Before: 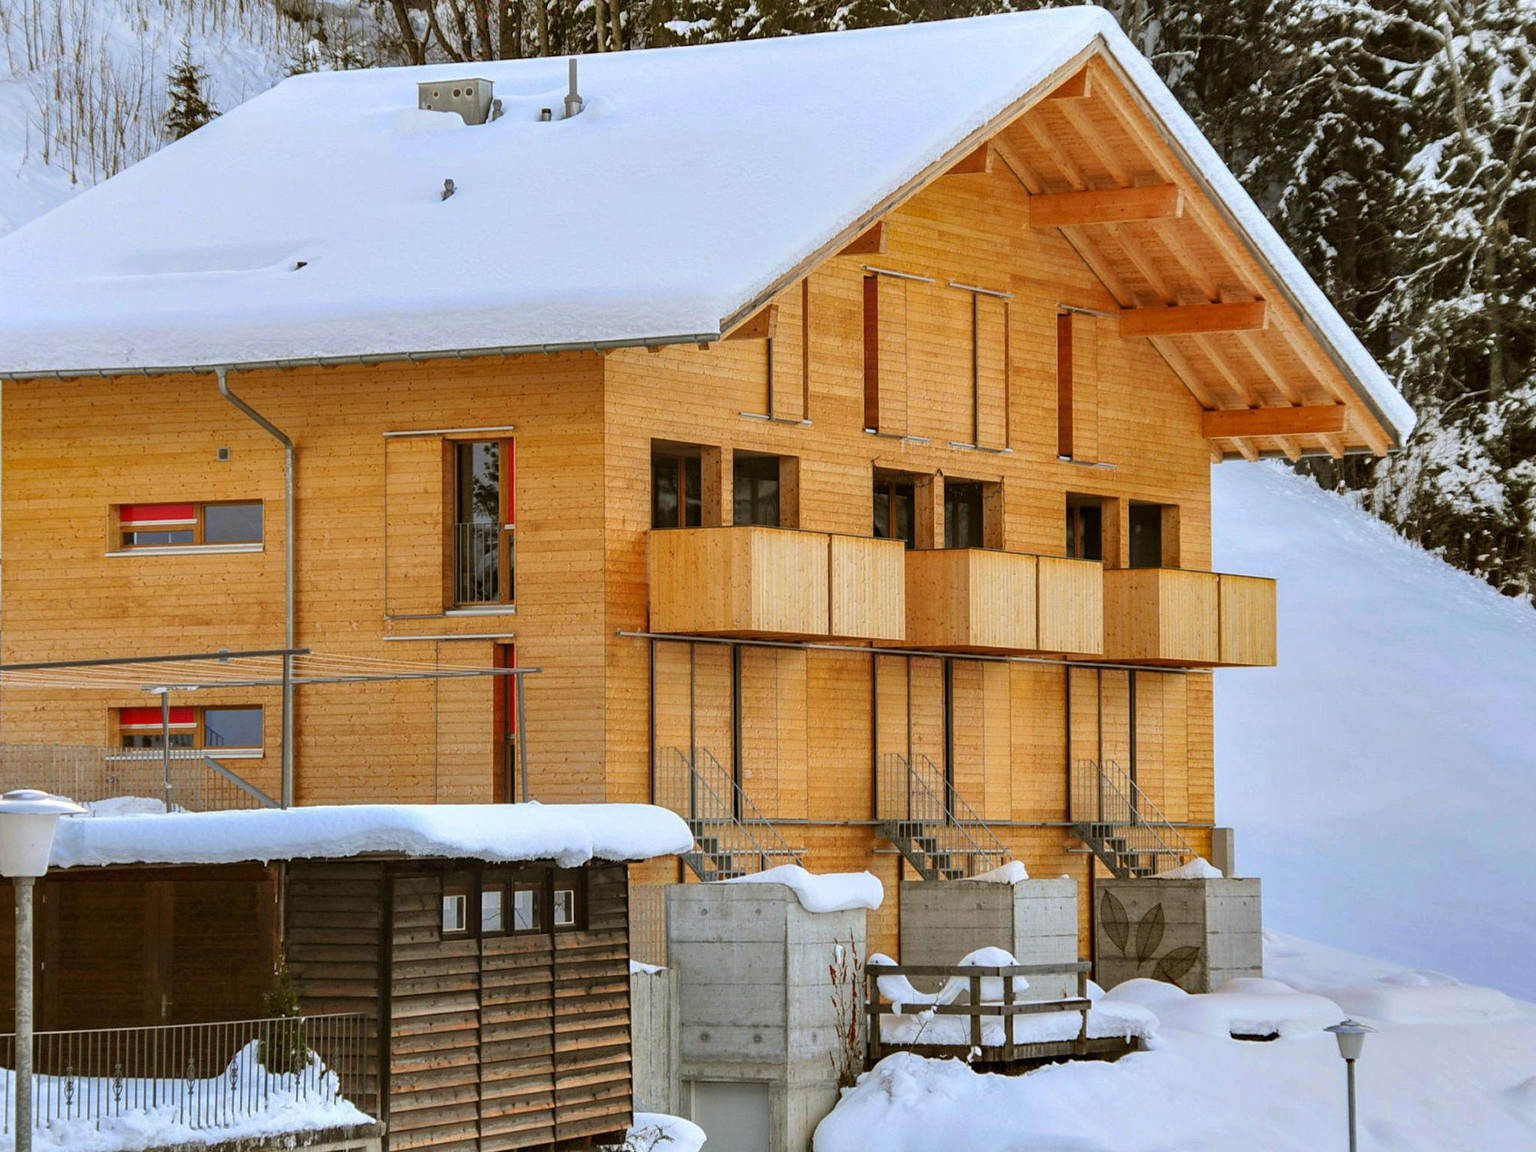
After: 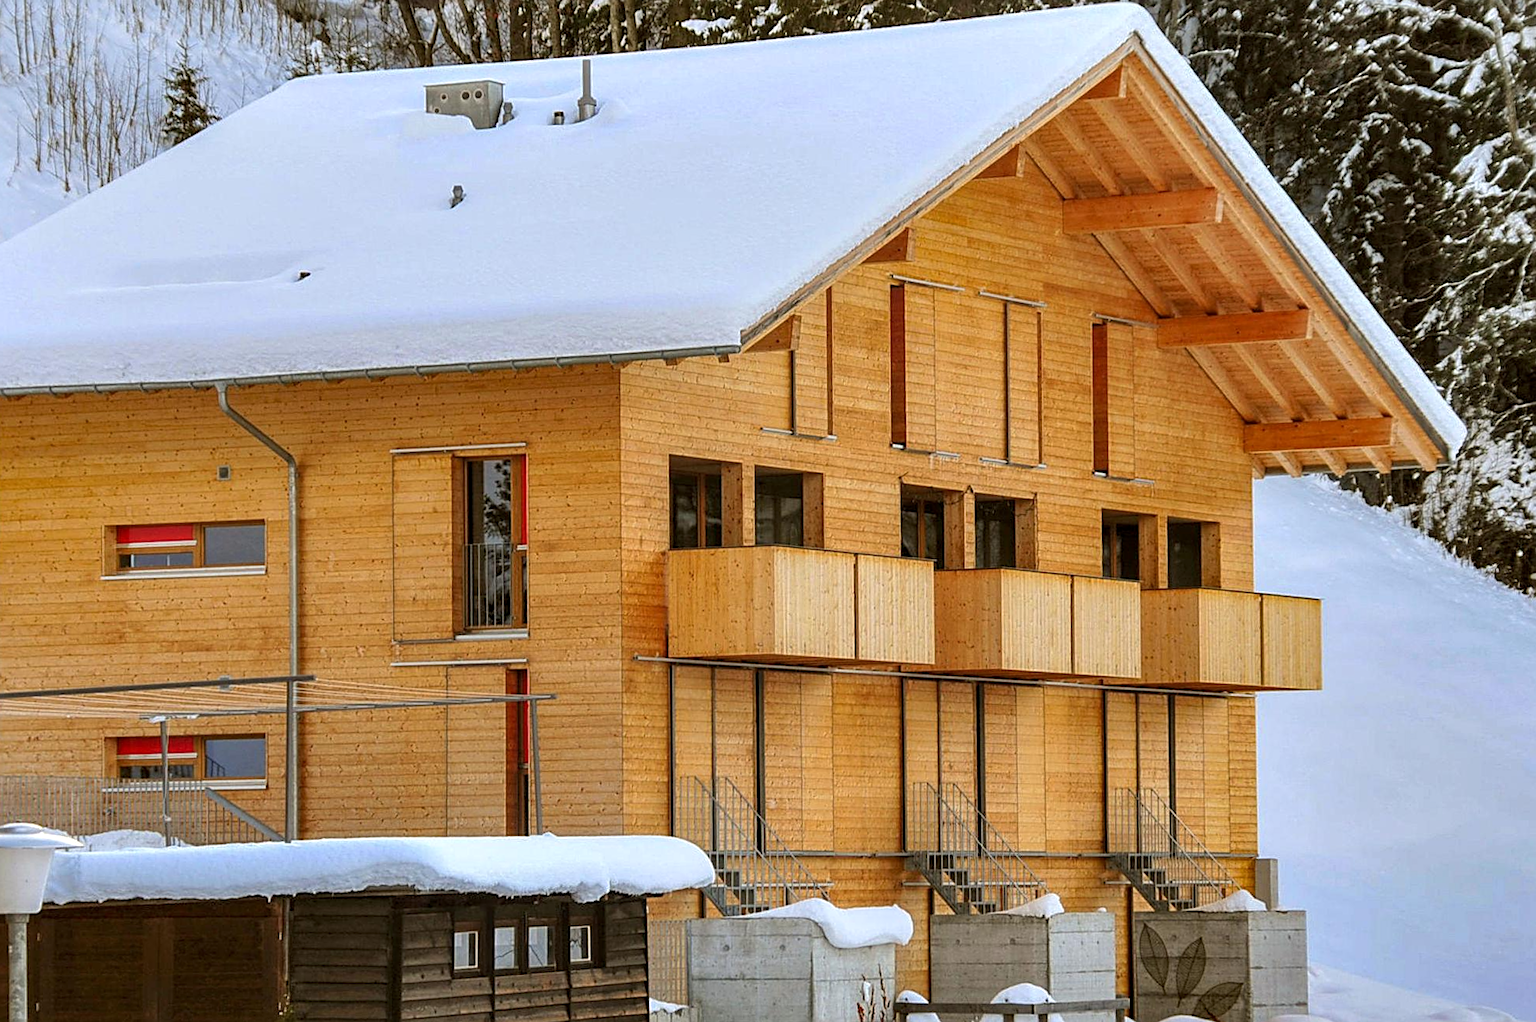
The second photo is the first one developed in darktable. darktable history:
local contrast: highlights 104%, shadows 98%, detail 119%, midtone range 0.2
sharpen: on, module defaults
crop and rotate: angle 0.2°, left 0.334%, right 3.18%, bottom 14.351%
